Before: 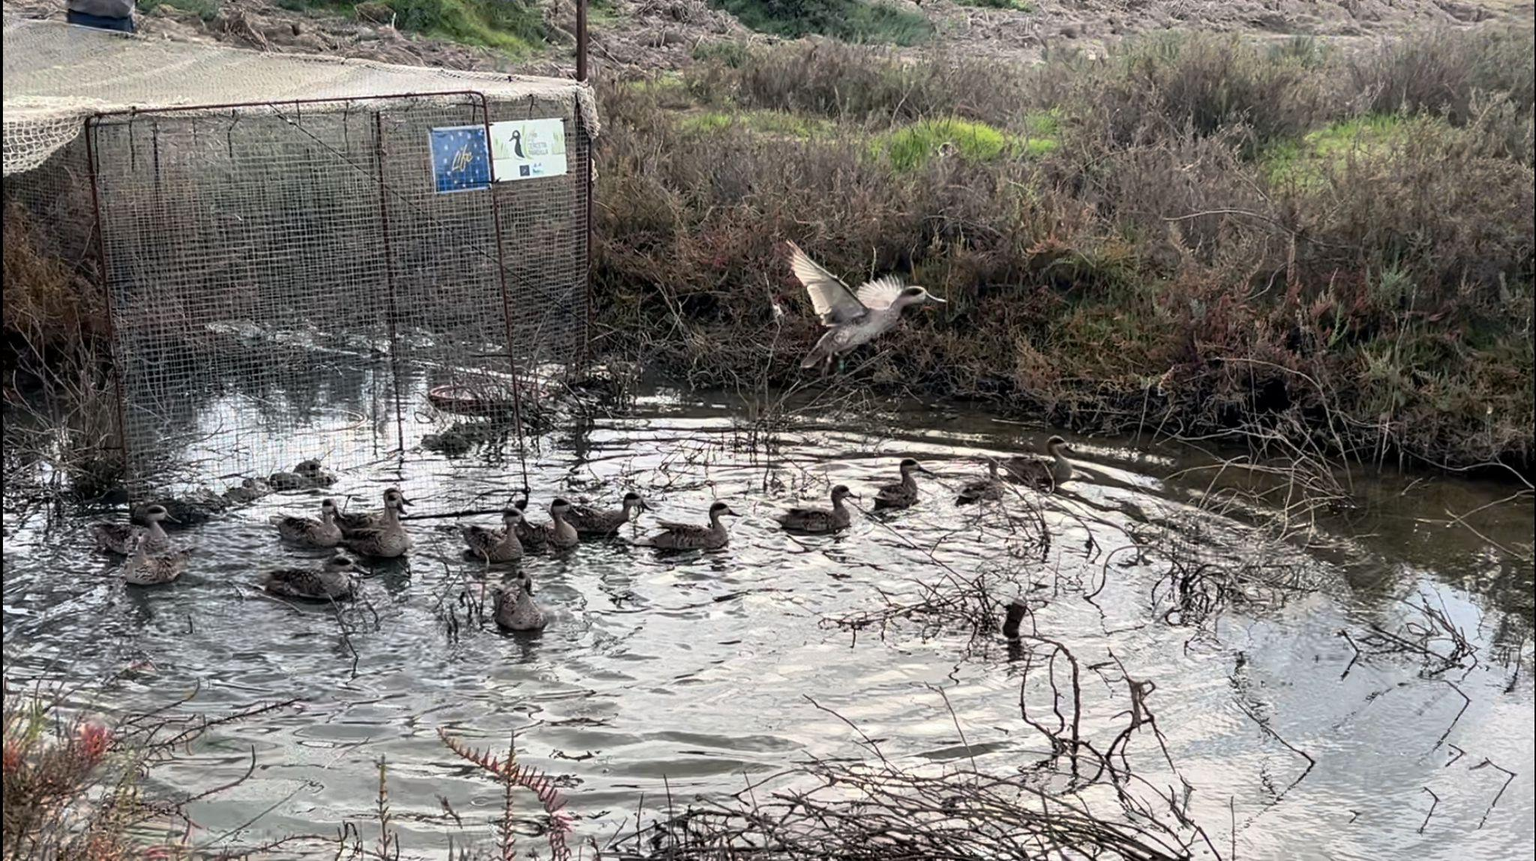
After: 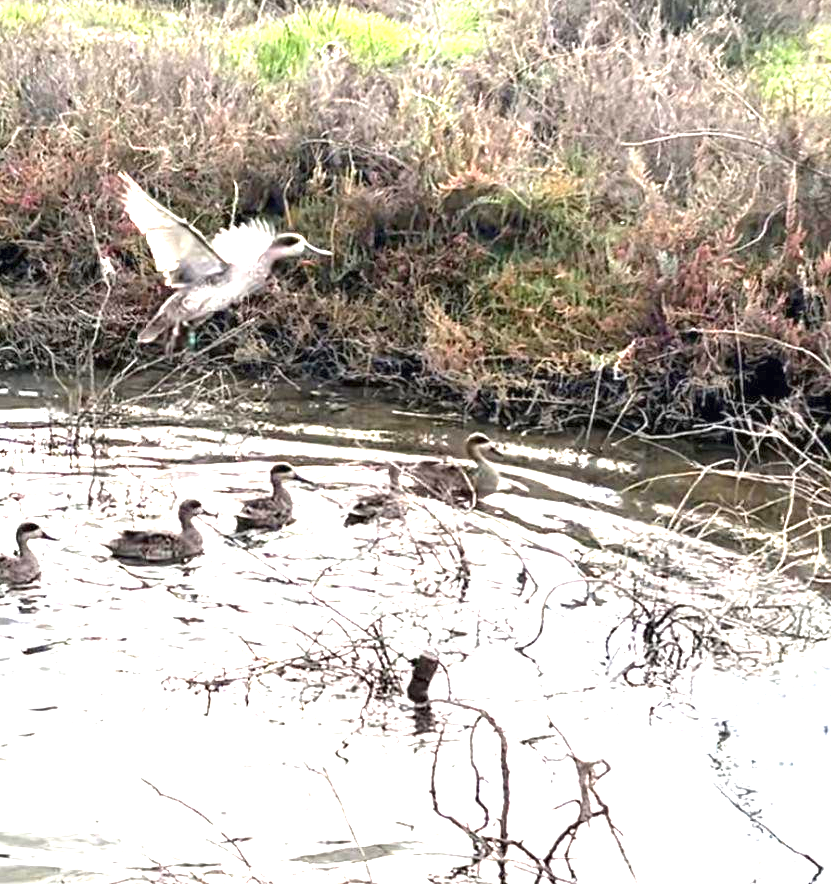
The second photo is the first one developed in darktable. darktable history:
color balance rgb: perceptual saturation grading › global saturation 0.907%, global vibrance 20.322%
base curve: curves: ch0 [(0, 0) (0.989, 0.992)], preserve colors none
crop: left 45.435%, top 12.952%, right 13.968%, bottom 9.974%
exposure: black level correction 0, exposure 2.101 EV, compensate highlight preservation false
